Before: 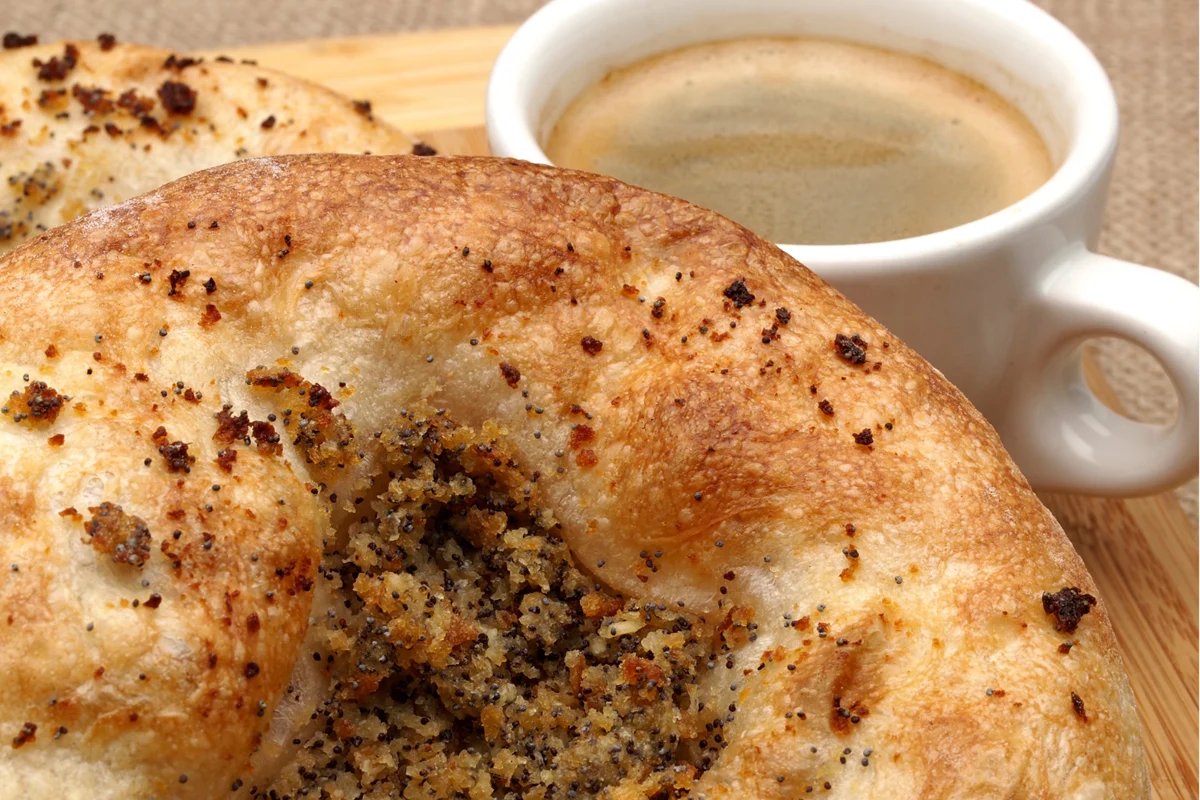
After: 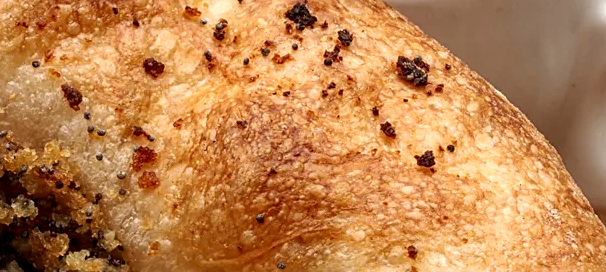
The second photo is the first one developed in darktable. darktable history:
contrast brightness saturation: contrast 0.152, brightness 0.052
crop: left 36.535%, top 34.816%, right 12.934%, bottom 31.135%
sharpen: on, module defaults
local contrast: on, module defaults
